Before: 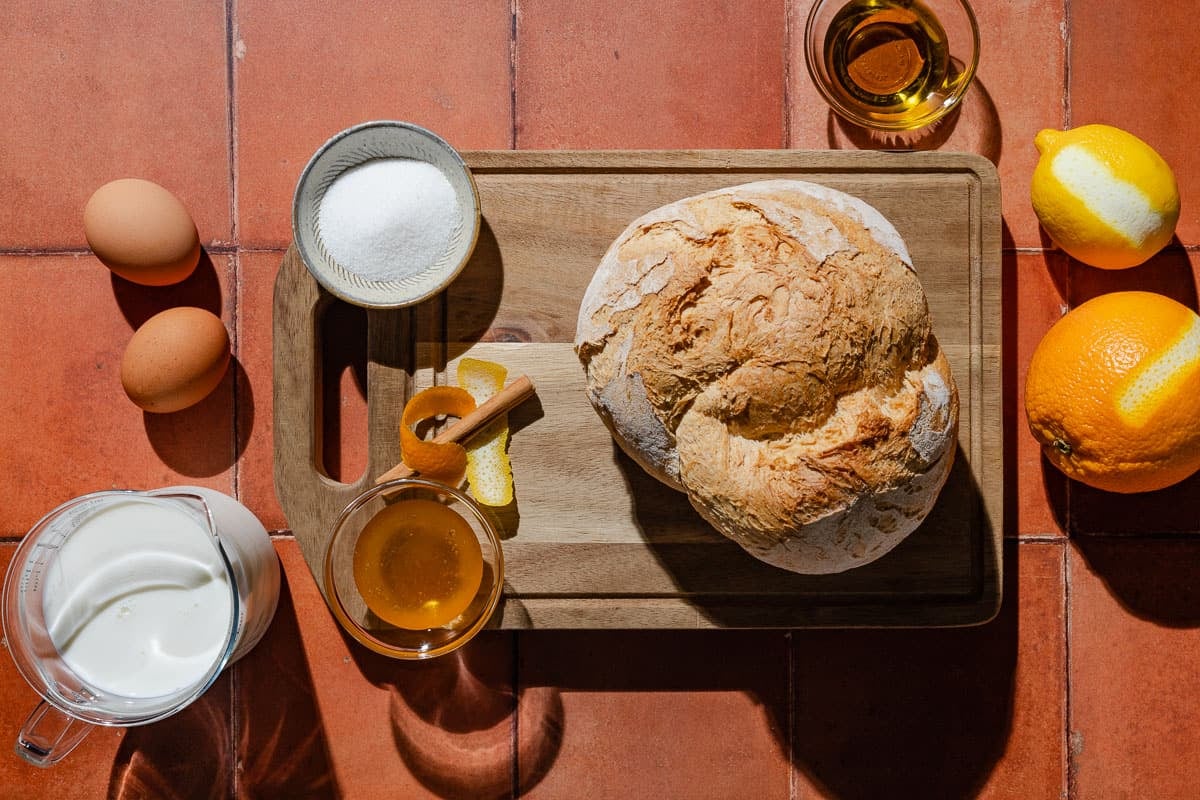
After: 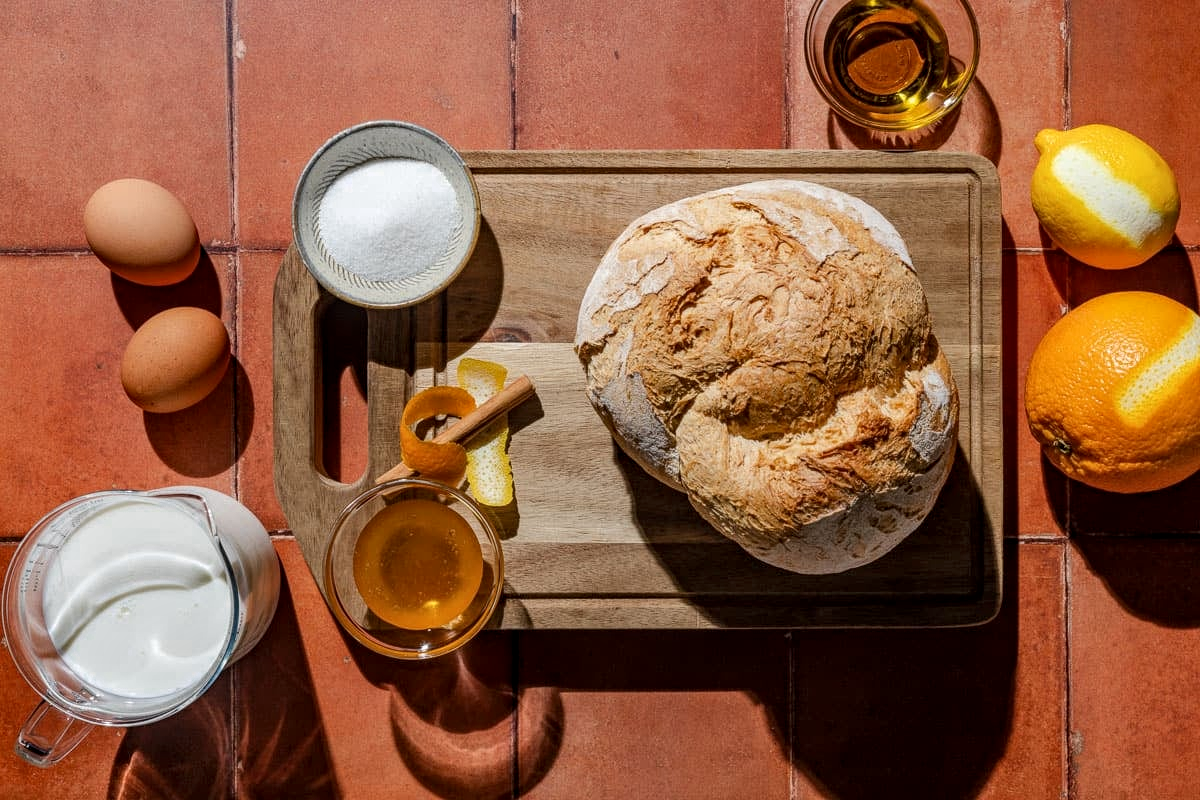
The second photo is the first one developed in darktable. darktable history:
color zones: curves: ch0 [(0.25, 0.5) (0.636, 0.25) (0.75, 0.5)]
local contrast: detail 130%
